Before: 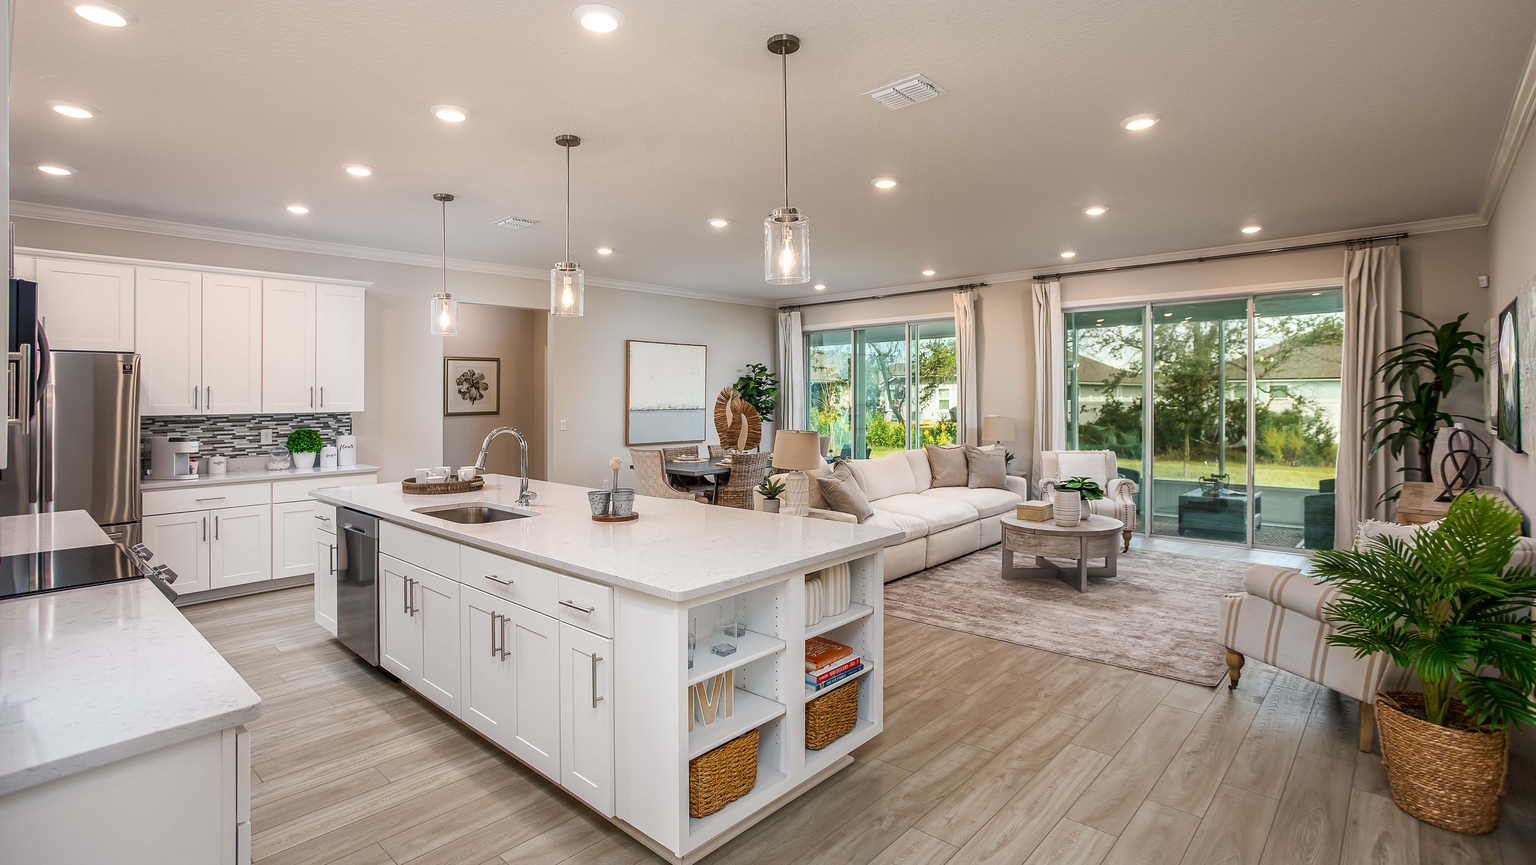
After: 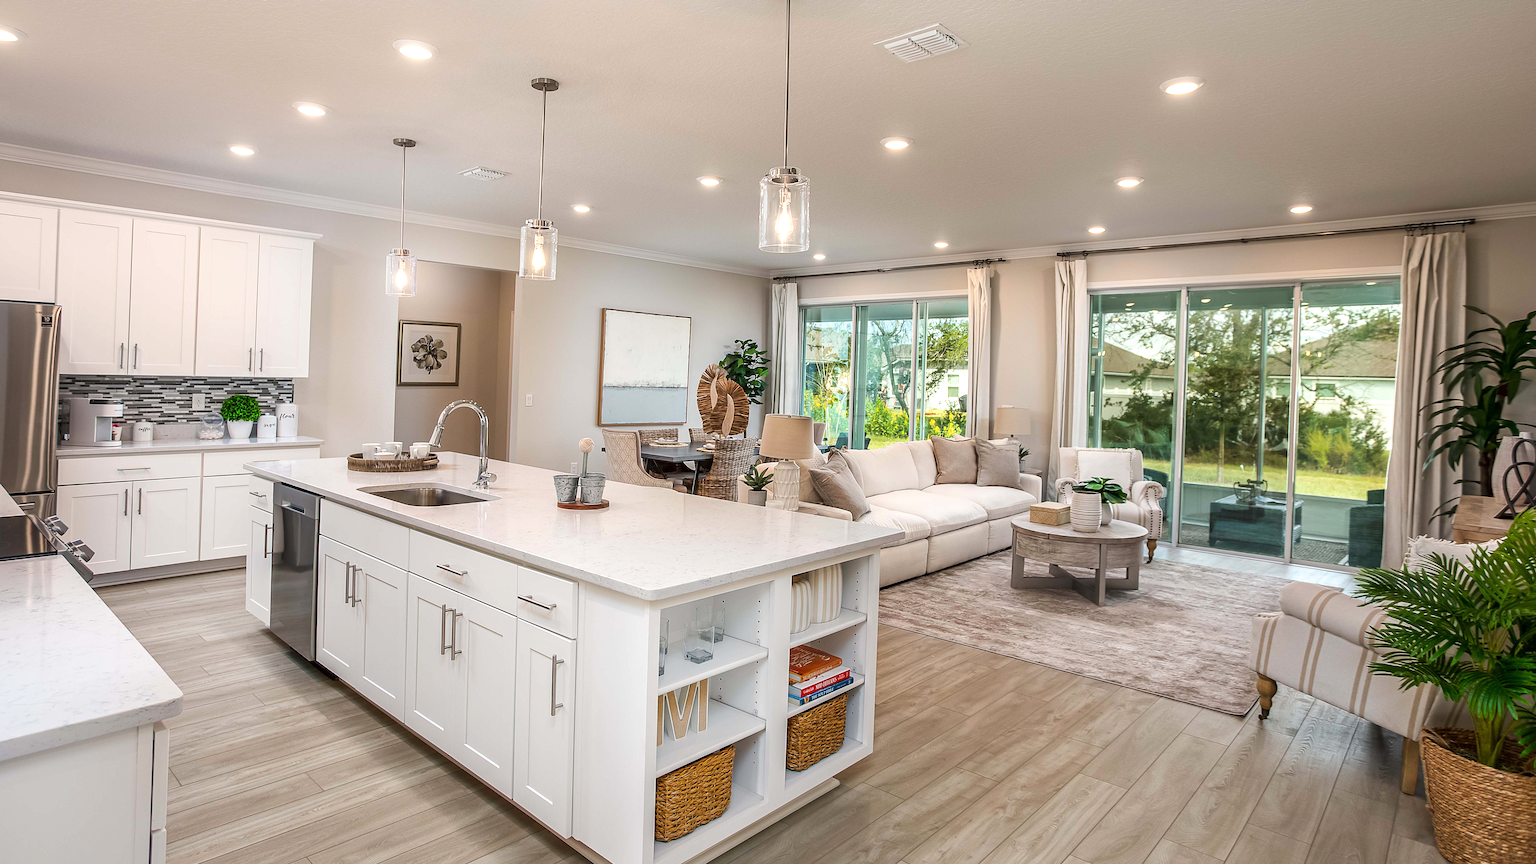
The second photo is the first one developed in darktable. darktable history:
exposure: exposure 0.236 EV, compensate highlight preservation false
crop and rotate: angle -1.96°, left 3.097%, top 4.154%, right 1.586%, bottom 0.529%
